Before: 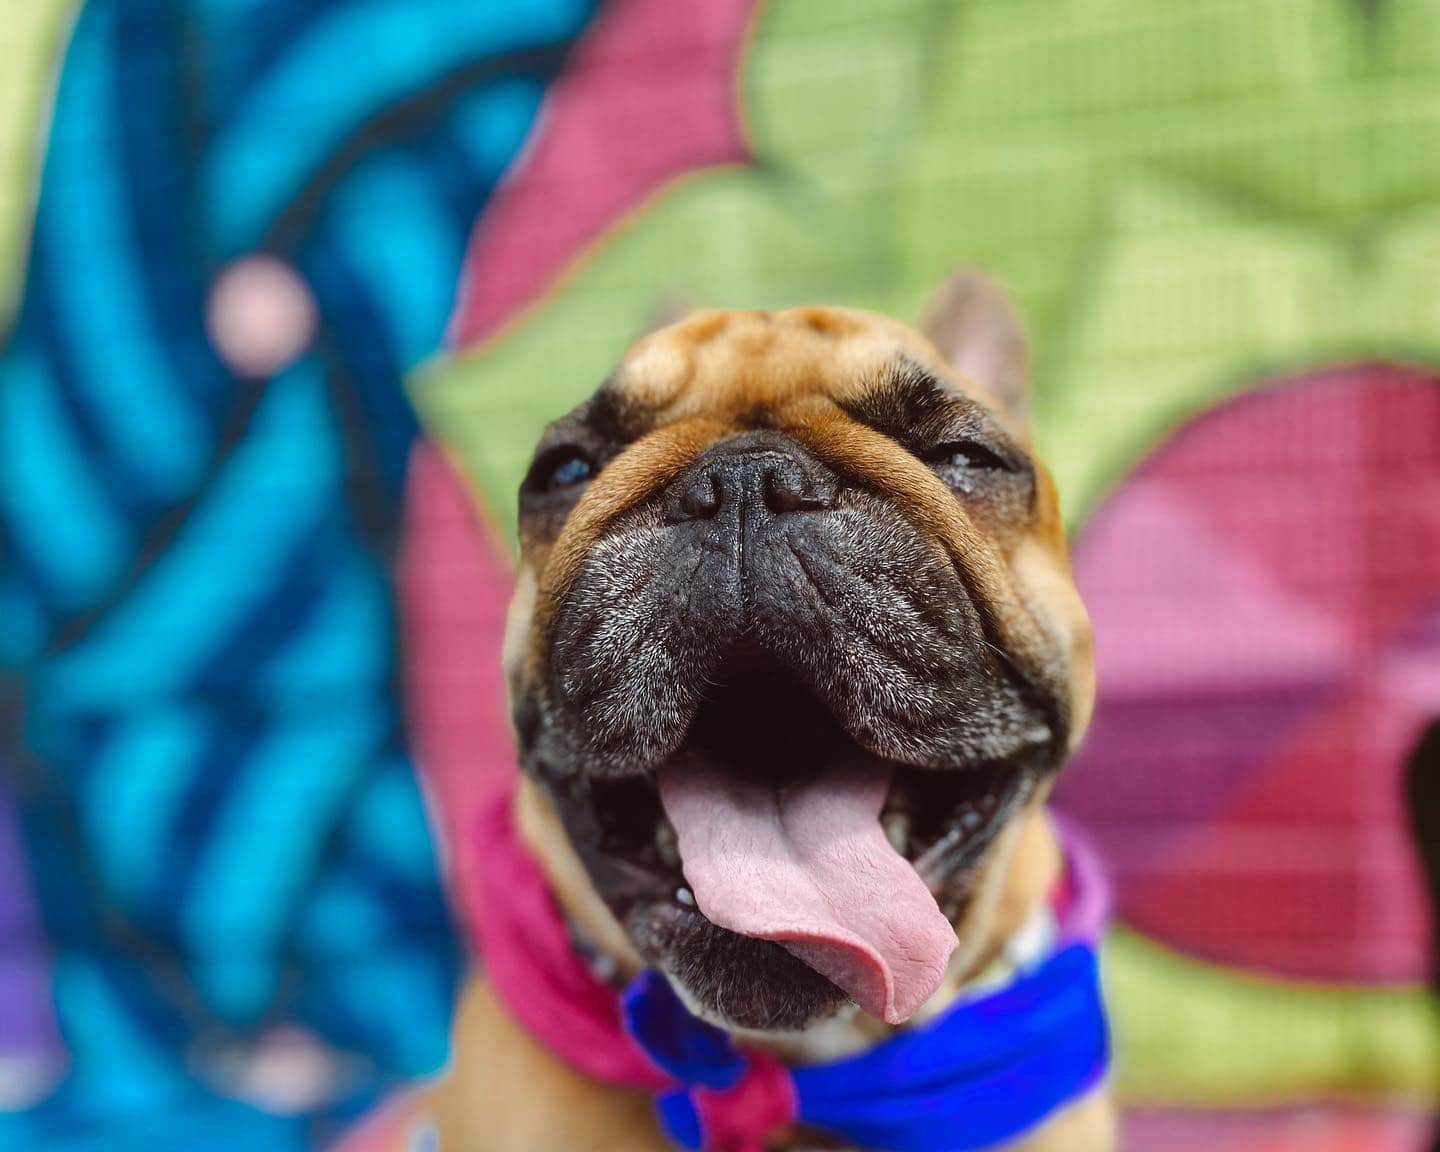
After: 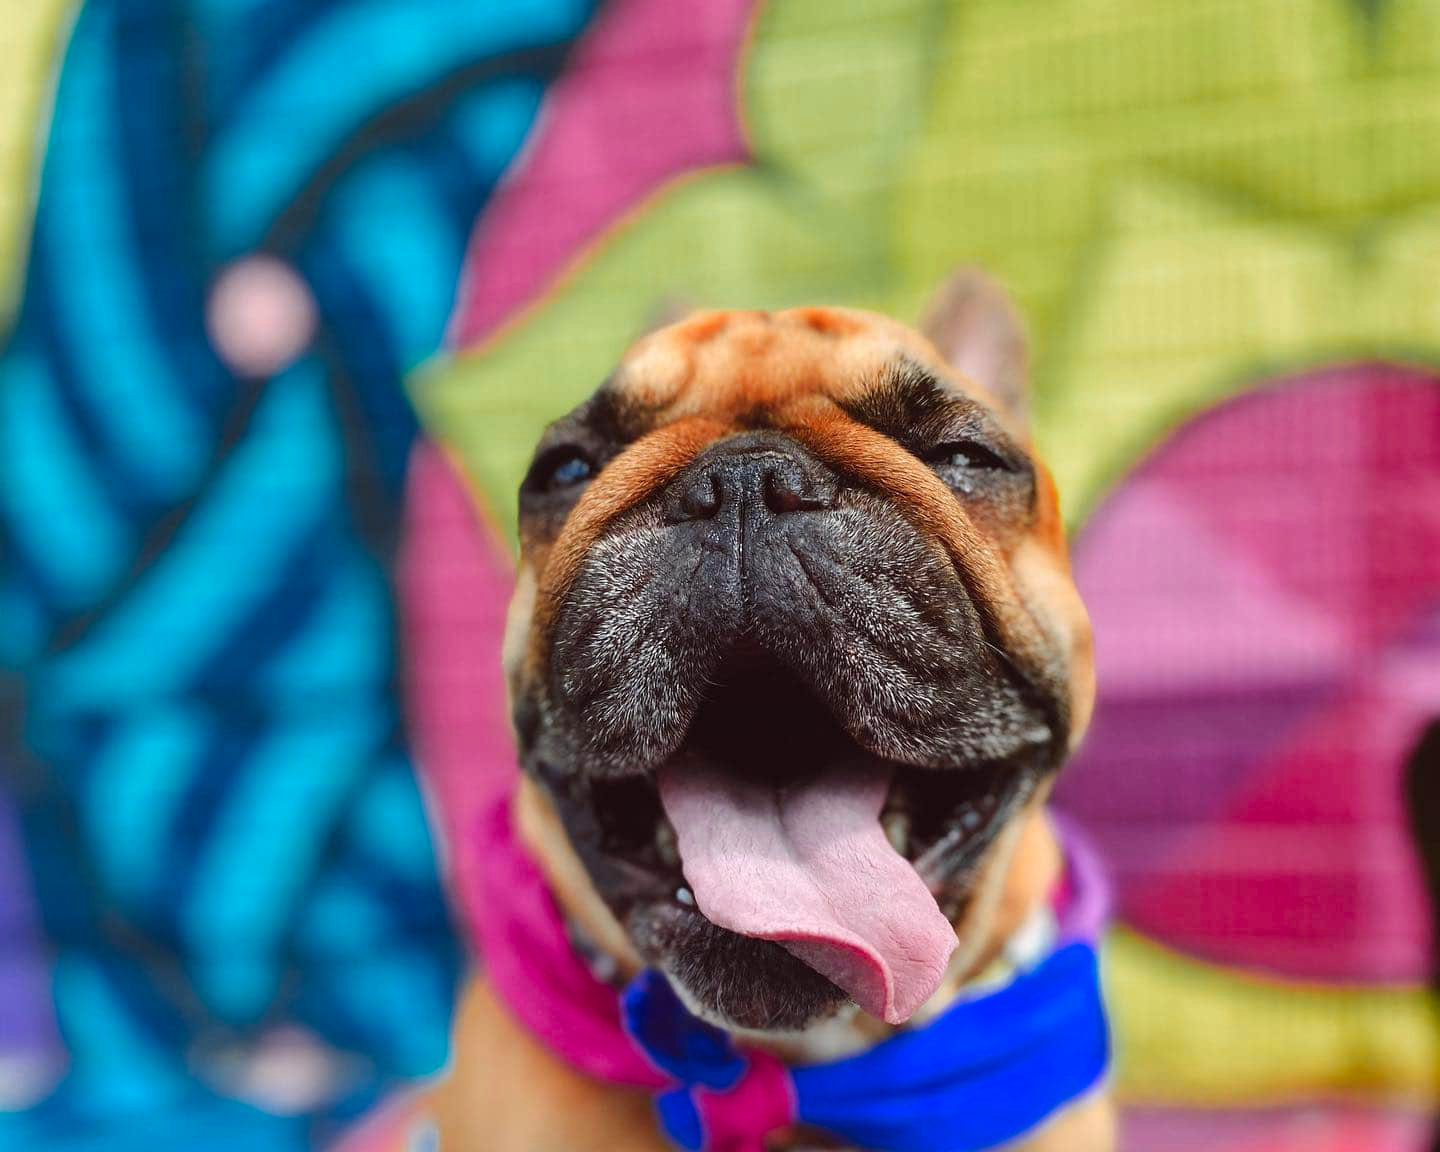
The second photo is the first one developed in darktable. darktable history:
color zones: curves: ch1 [(0.24, 0.634) (0.75, 0.5)]; ch2 [(0.253, 0.437) (0.745, 0.491)]
